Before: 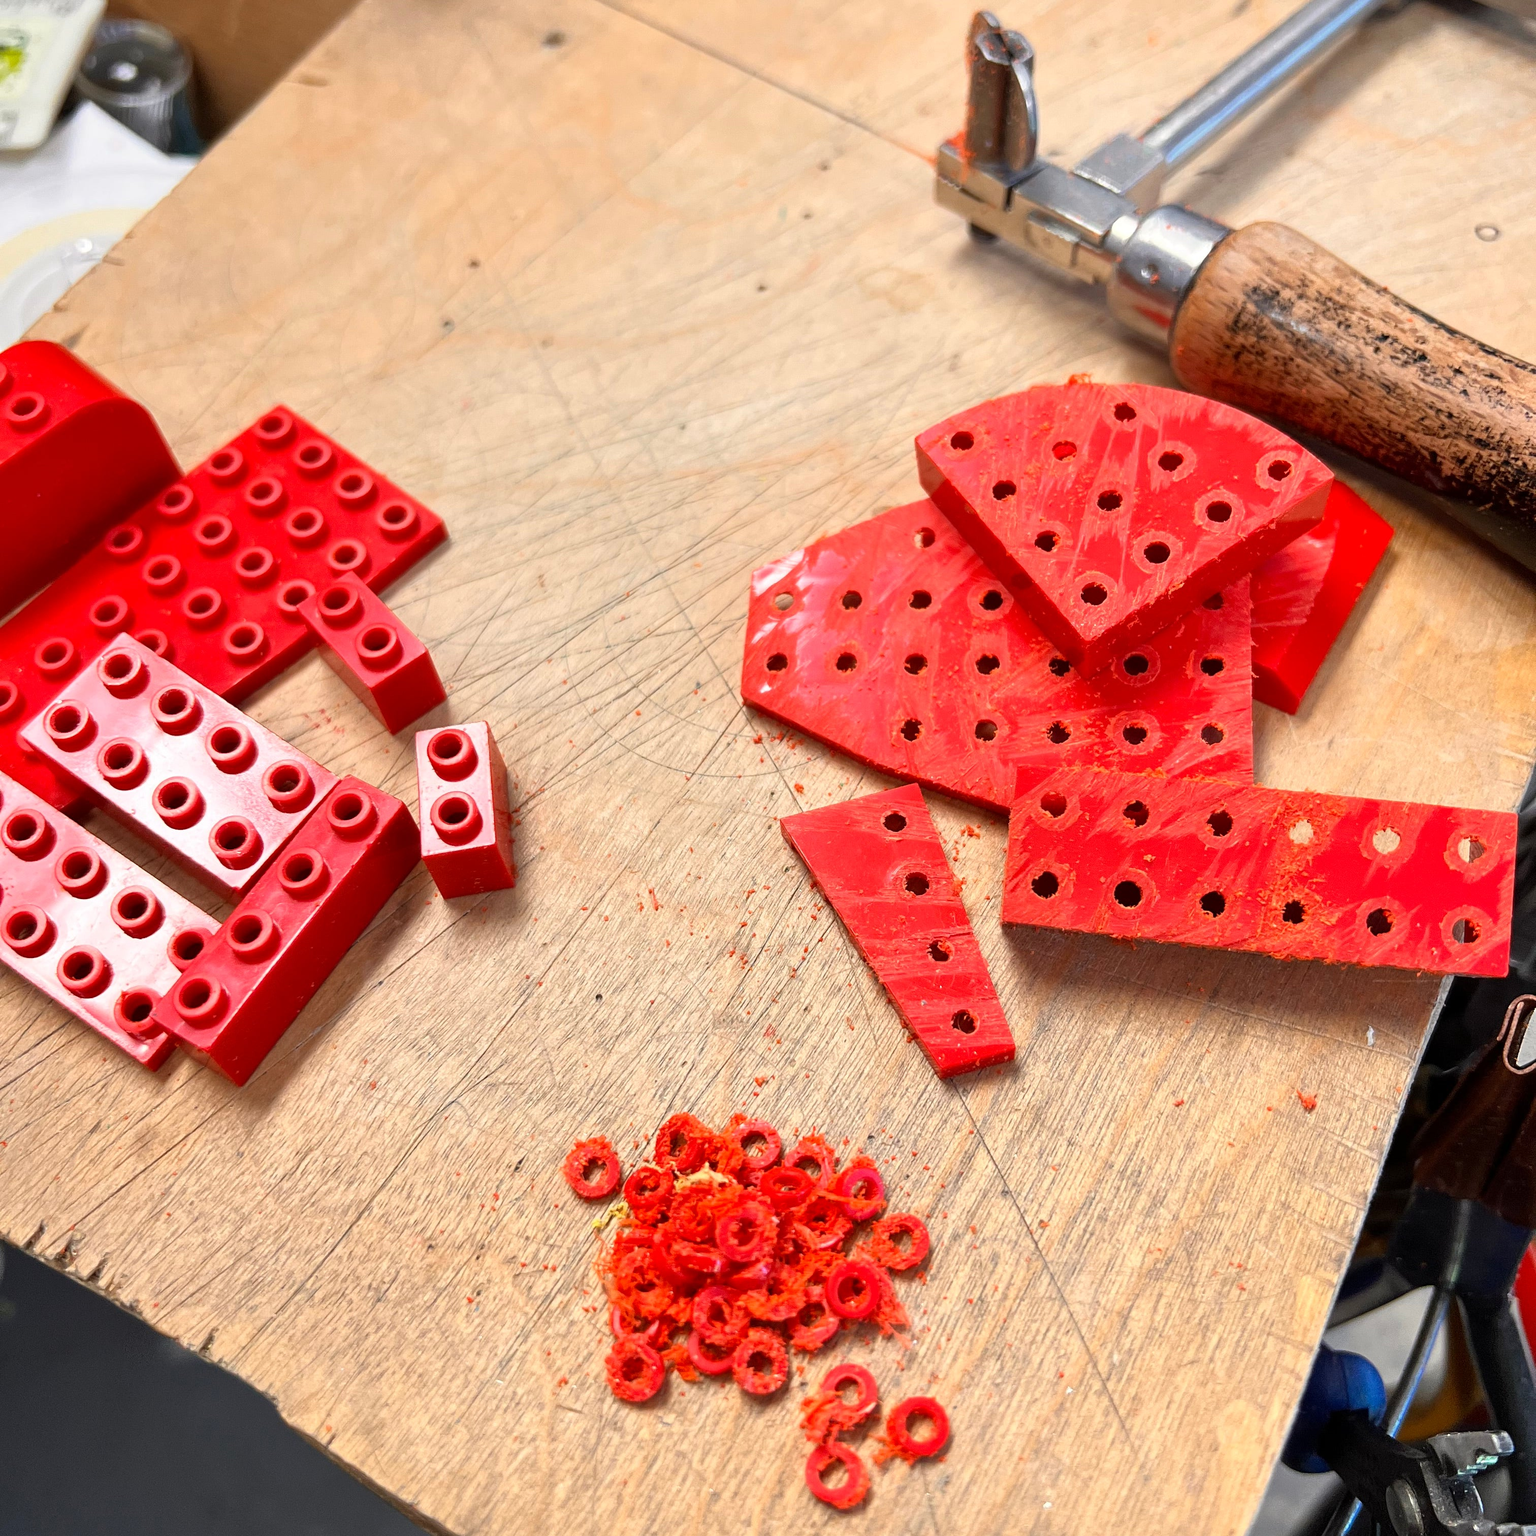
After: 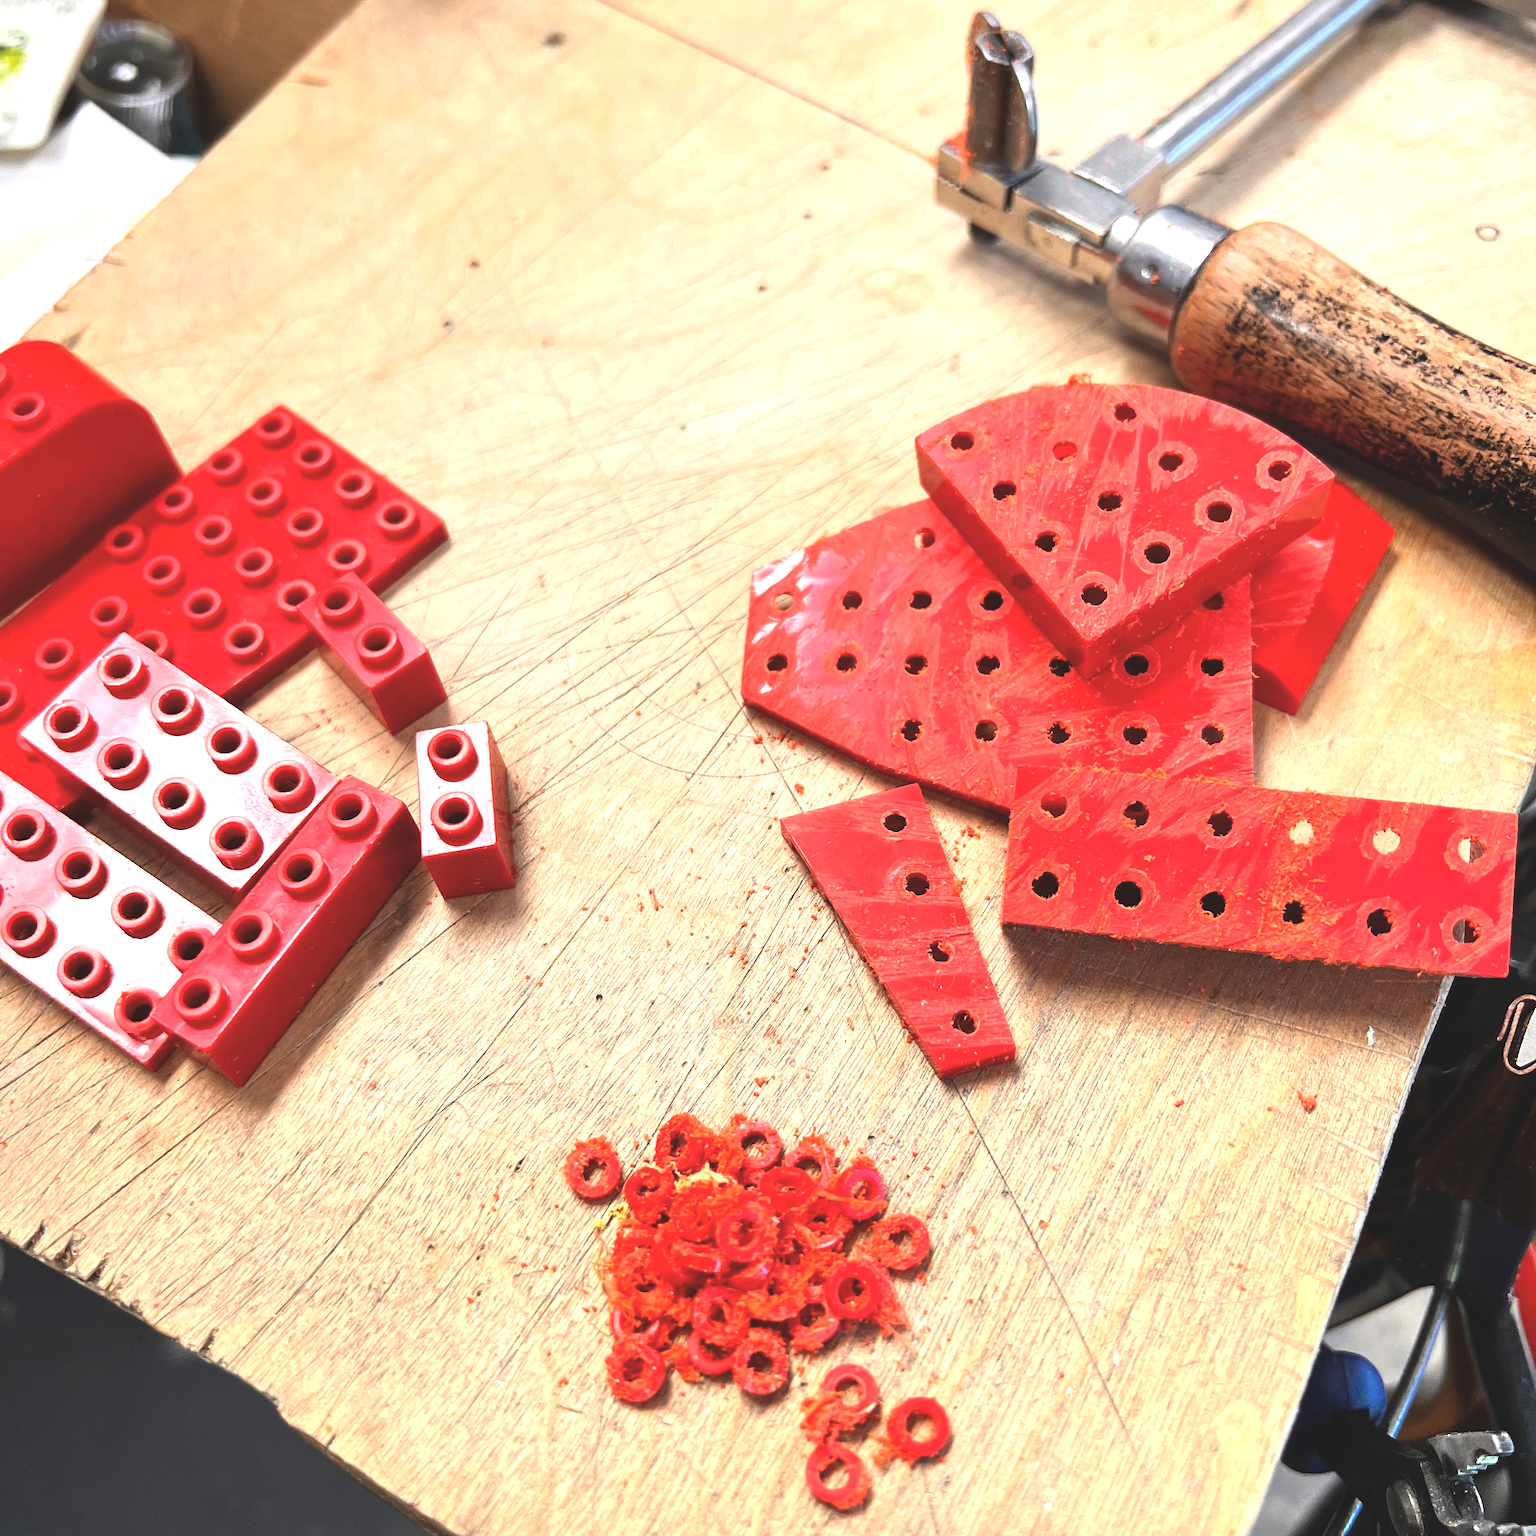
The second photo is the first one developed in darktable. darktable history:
tone equalizer: -8 EV -0.75 EV, -7 EV -0.7 EV, -6 EV -0.6 EV, -5 EV -0.4 EV, -3 EV 0.4 EV, -2 EV 0.6 EV, -1 EV 0.7 EV, +0 EV 0.75 EV, edges refinement/feathering 500, mask exposure compensation -1.57 EV, preserve details no
exposure: black level correction -0.023, exposure -0.039 EV, compensate highlight preservation false
